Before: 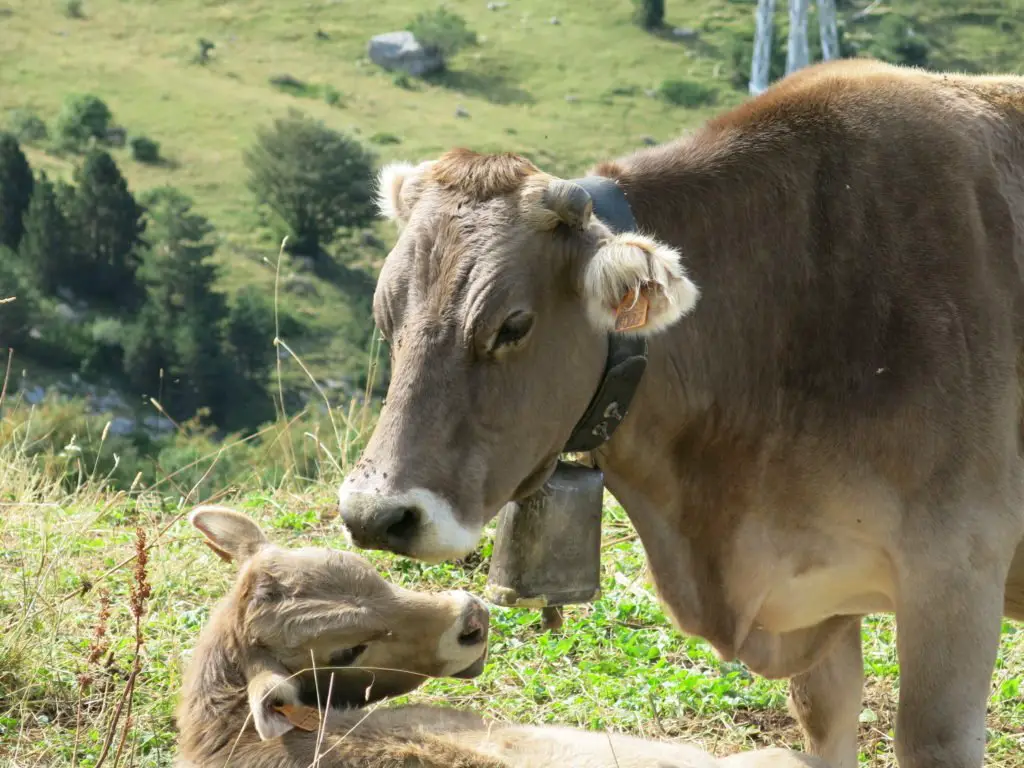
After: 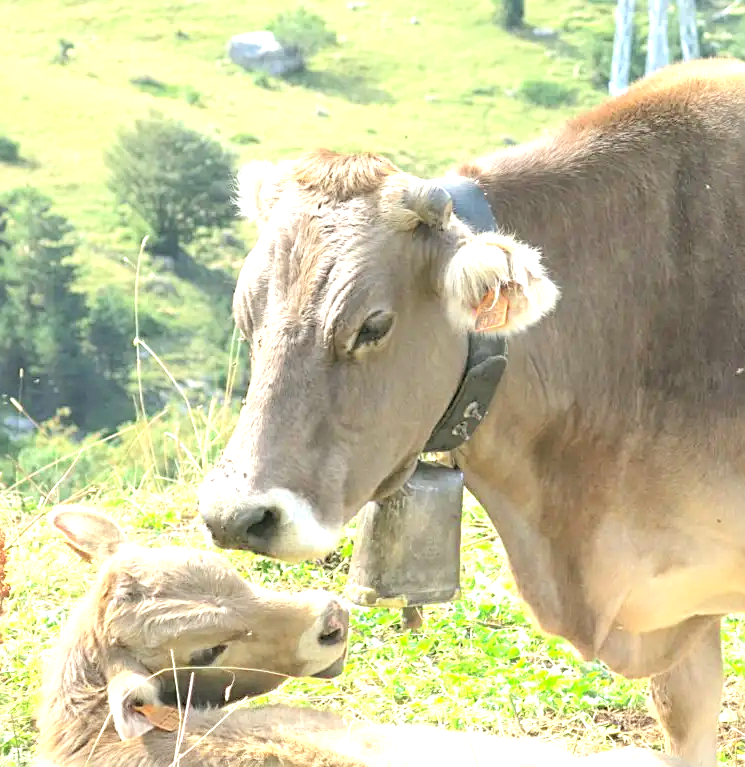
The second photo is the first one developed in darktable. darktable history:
contrast brightness saturation: brightness 0.273
sharpen: radius 2.187, amount 0.38, threshold 0.168
exposure: black level correction 0, exposure 1.199 EV, compensate exposure bias true, compensate highlight preservation false
crop: left 13.743%, right 13.452%
